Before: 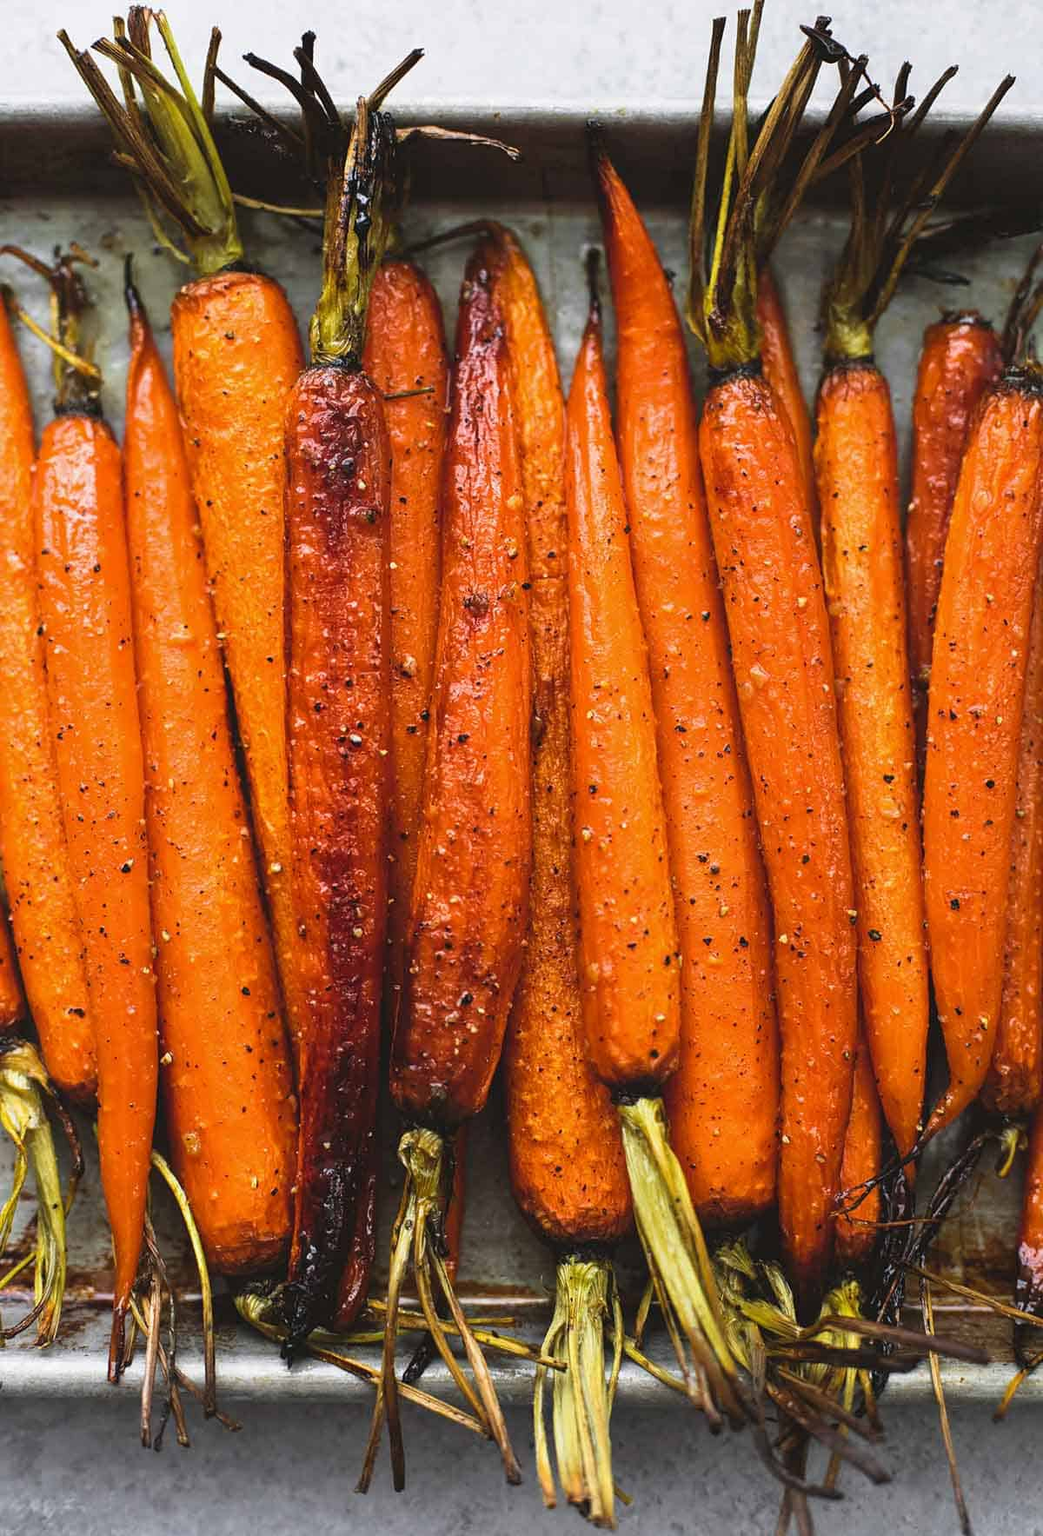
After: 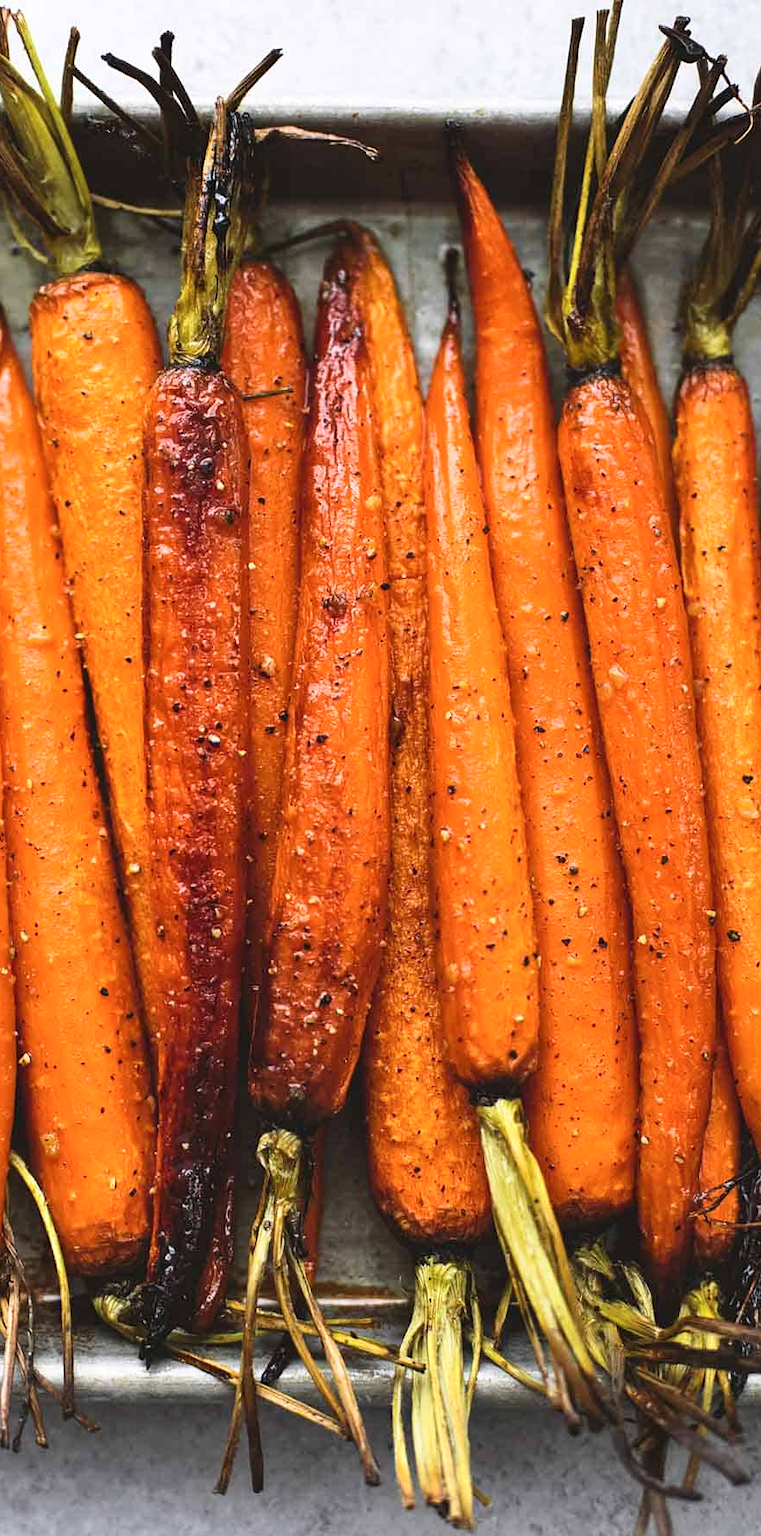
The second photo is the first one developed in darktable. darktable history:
exposure: exposure 0.128 EV, compensate highlight preservation false
shadows and highlights: shadows 36.83, highlights -27.12, soften with gaussian
crop: left 13.595%, right 13.324%
contrast brightness saturation: contrast 0.146, brightness 0.049
